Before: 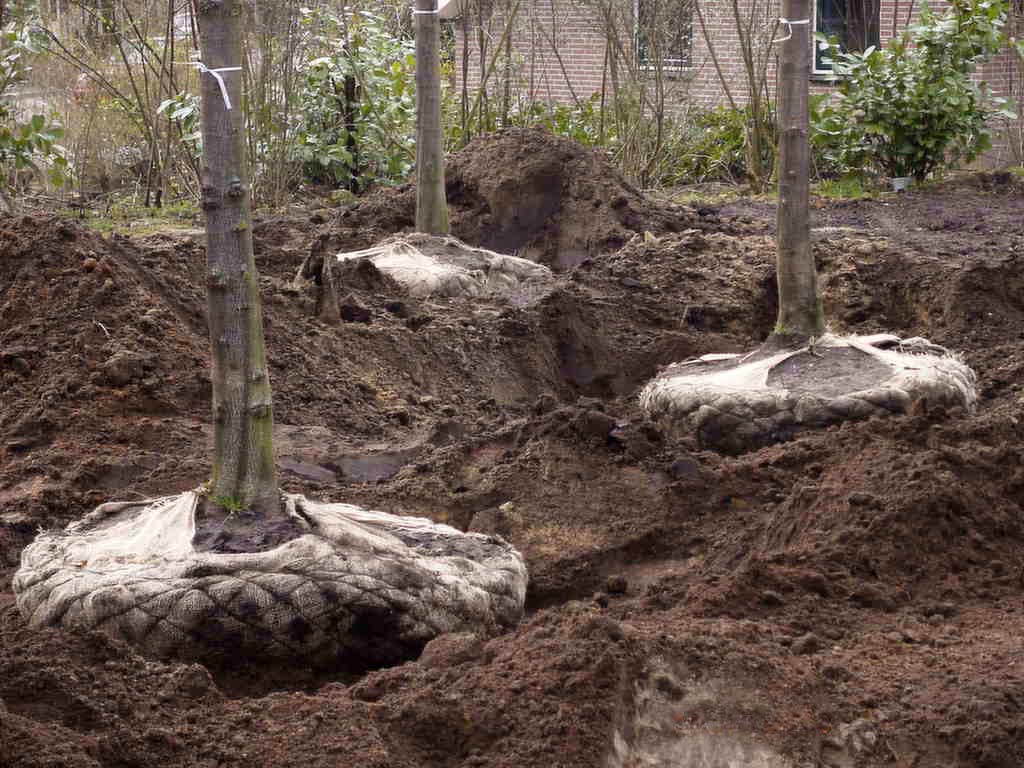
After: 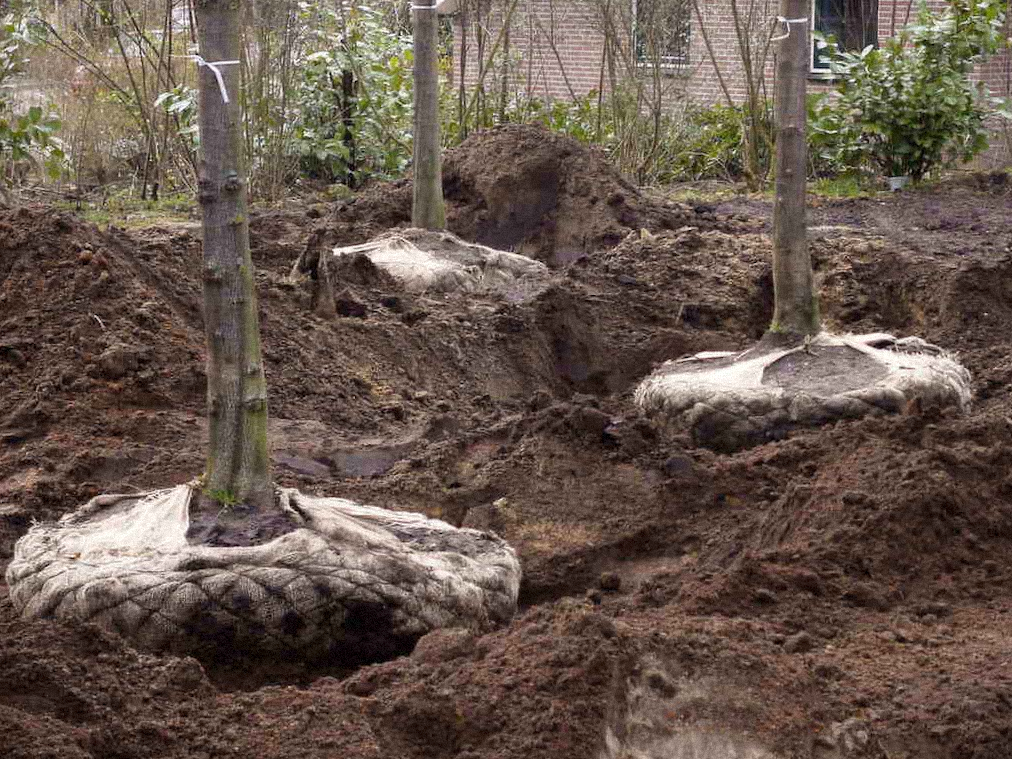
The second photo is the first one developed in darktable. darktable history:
grain: mid-tones bias 0%
crop and rotate: angle -0.5°
